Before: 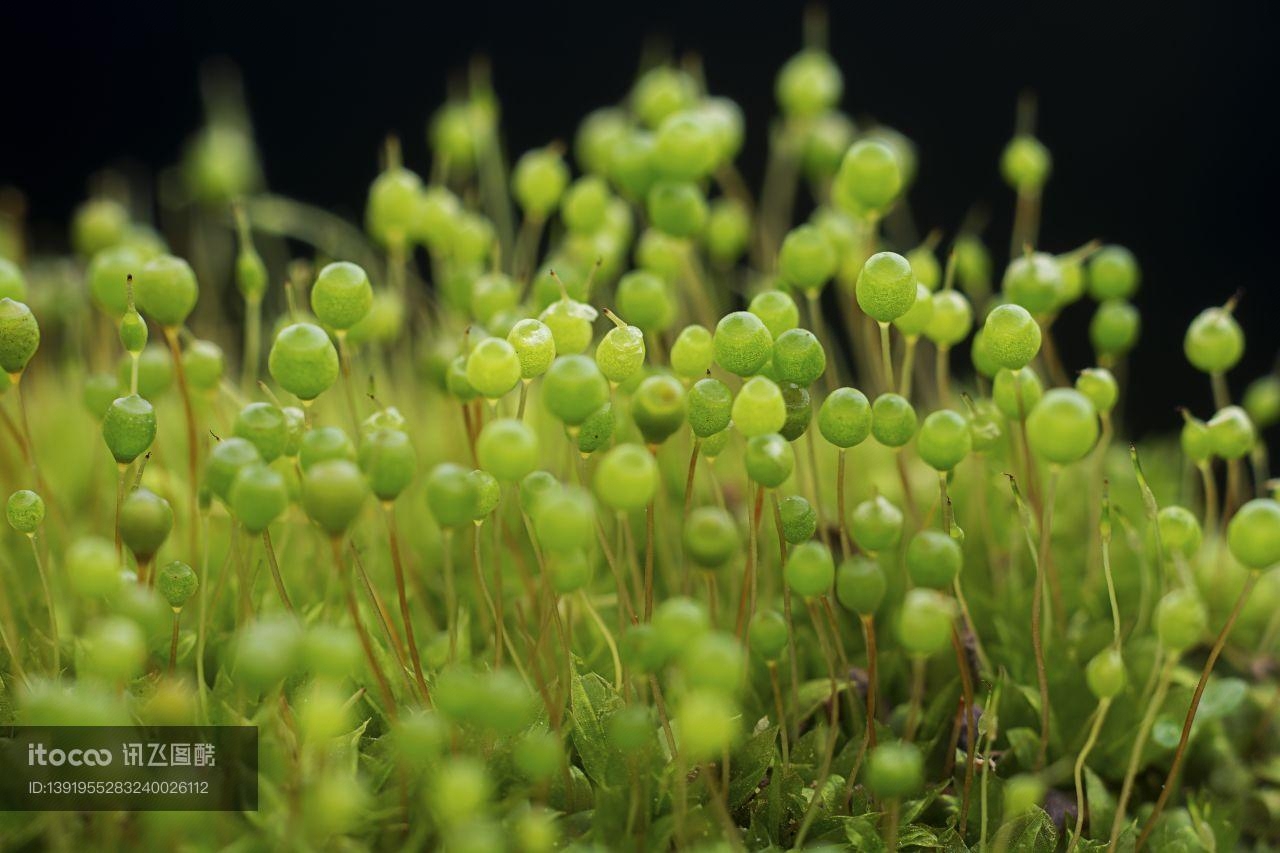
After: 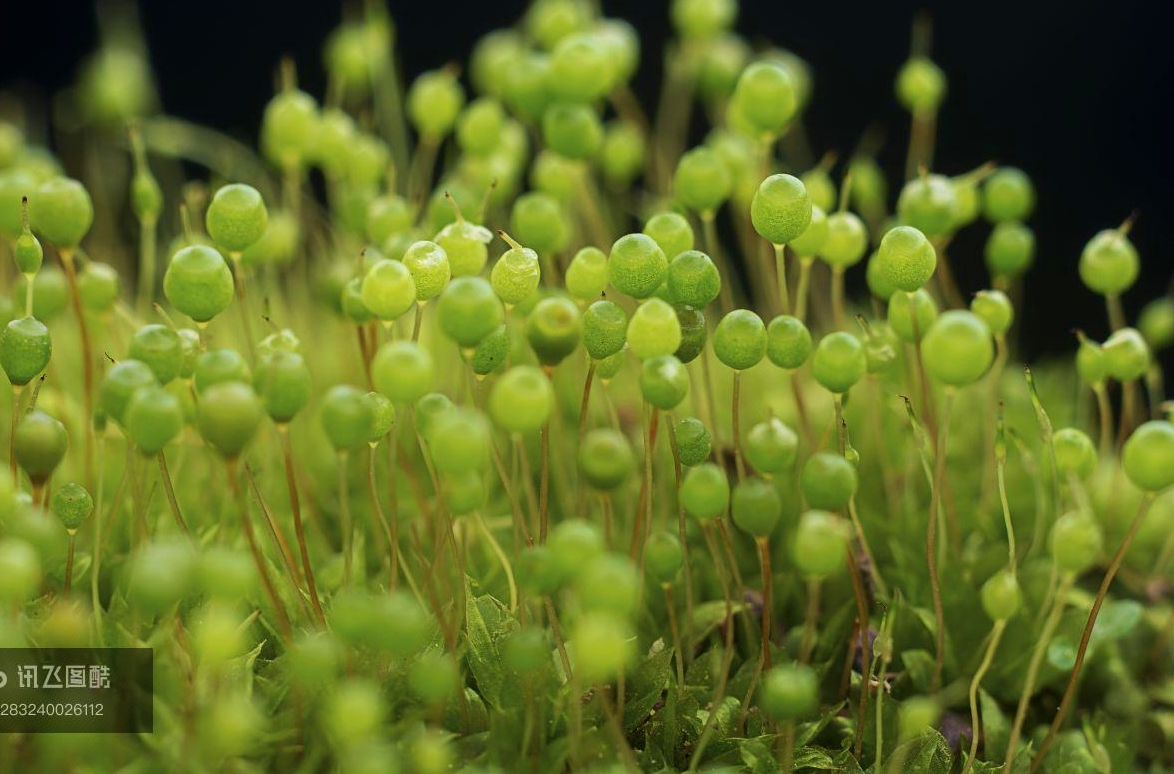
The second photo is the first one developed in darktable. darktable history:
velvia: strength 30%
crop and rotate: left 8.262%, top 9.226%
